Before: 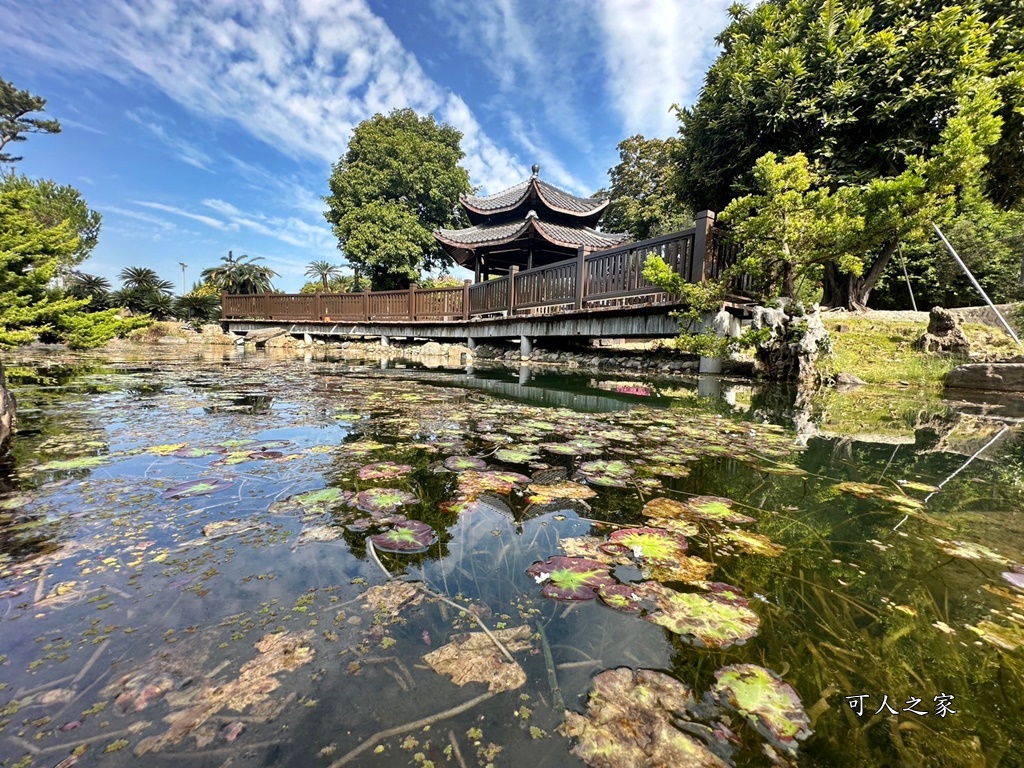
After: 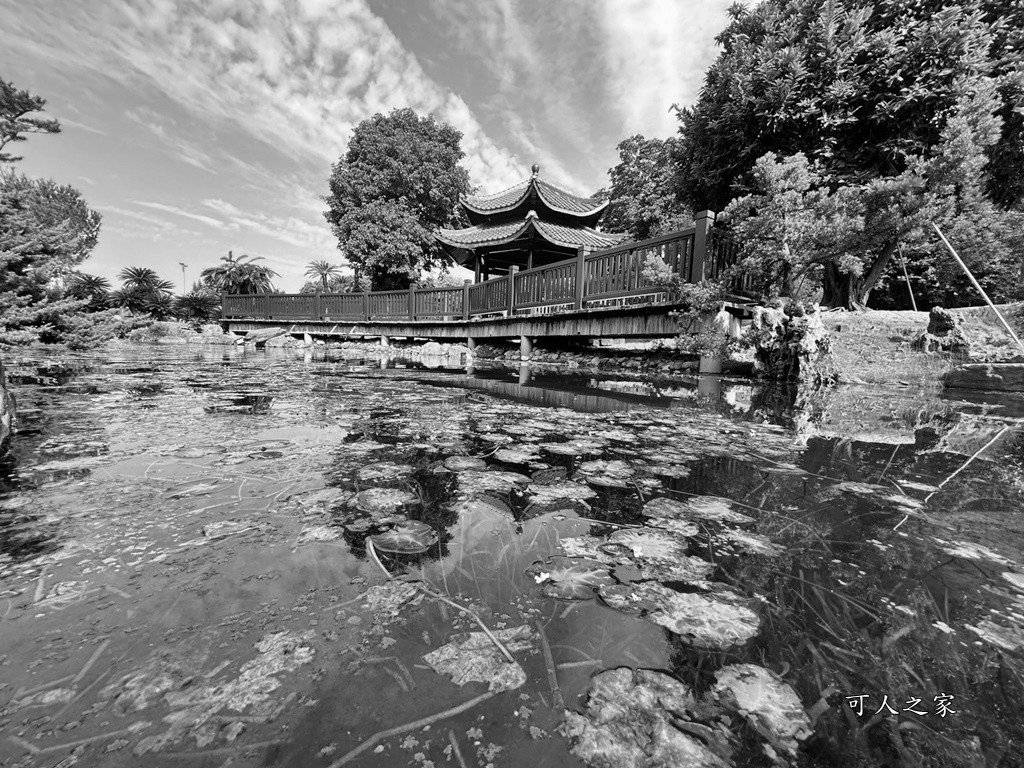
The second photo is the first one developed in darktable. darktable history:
color calibration: output gray [0.21, 0.42, 0.37, 0], illuminant as shot in camera, x 0.358, y 0.373, temperature 4628.91 K
color balance rgb: linear chroma grading › global chroma 24.395%, perceptual saturation grading › global saturation 16.195%, perceptual brilliance grading › global brilliance 2.503%, perceptual brilliance grading › highlights -3.017%, perceptual brilliance grading › shadows 3.639%
